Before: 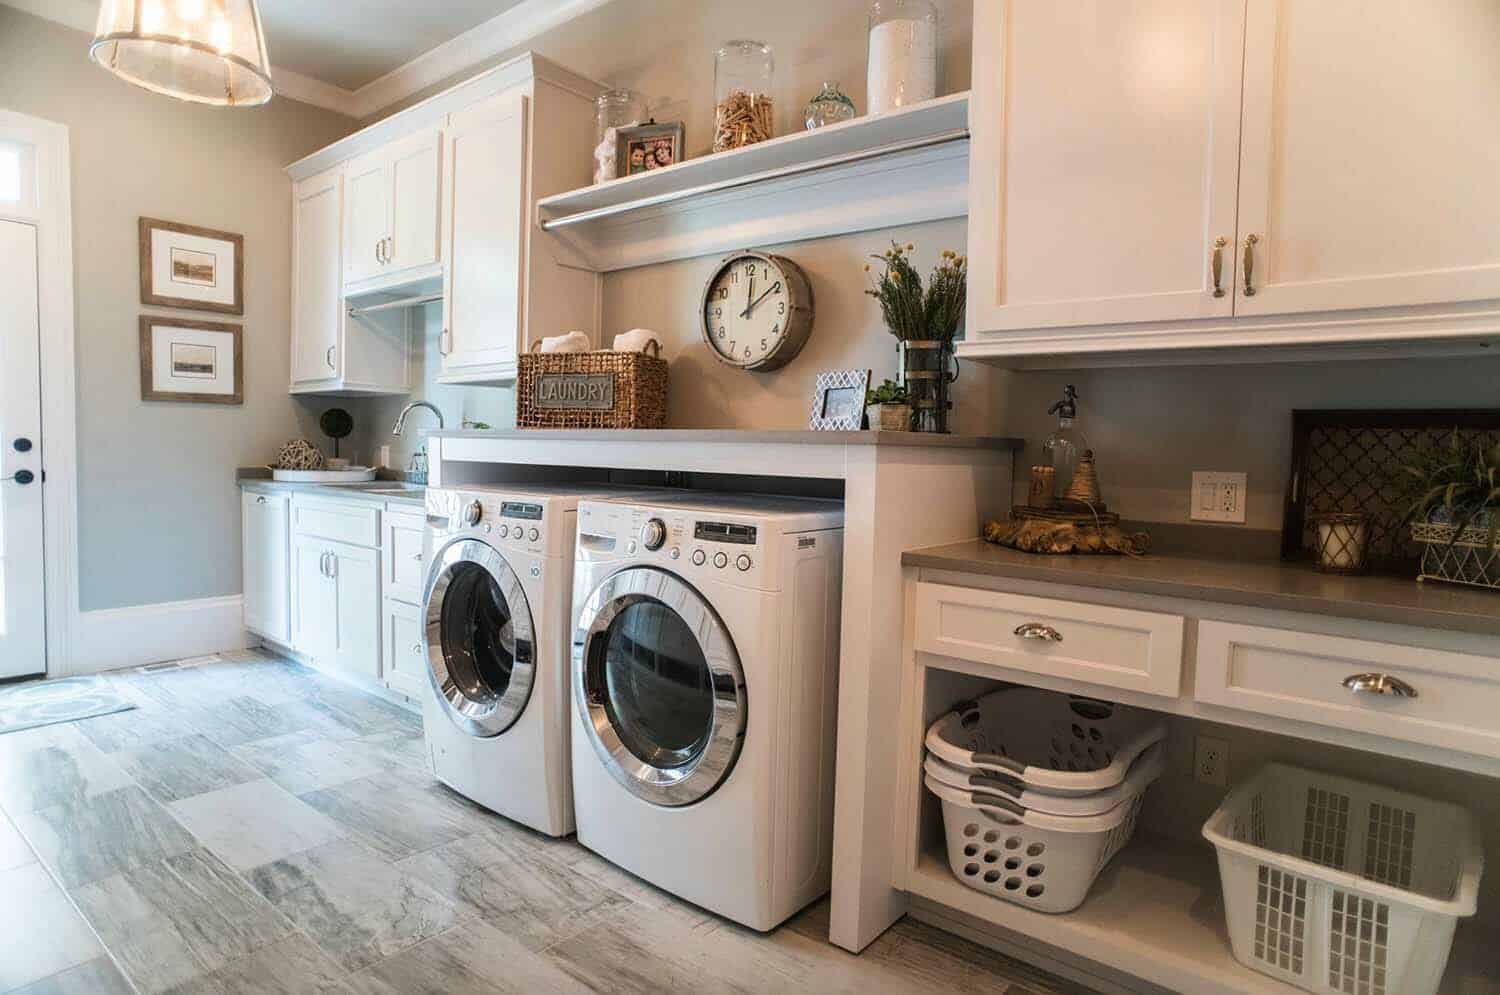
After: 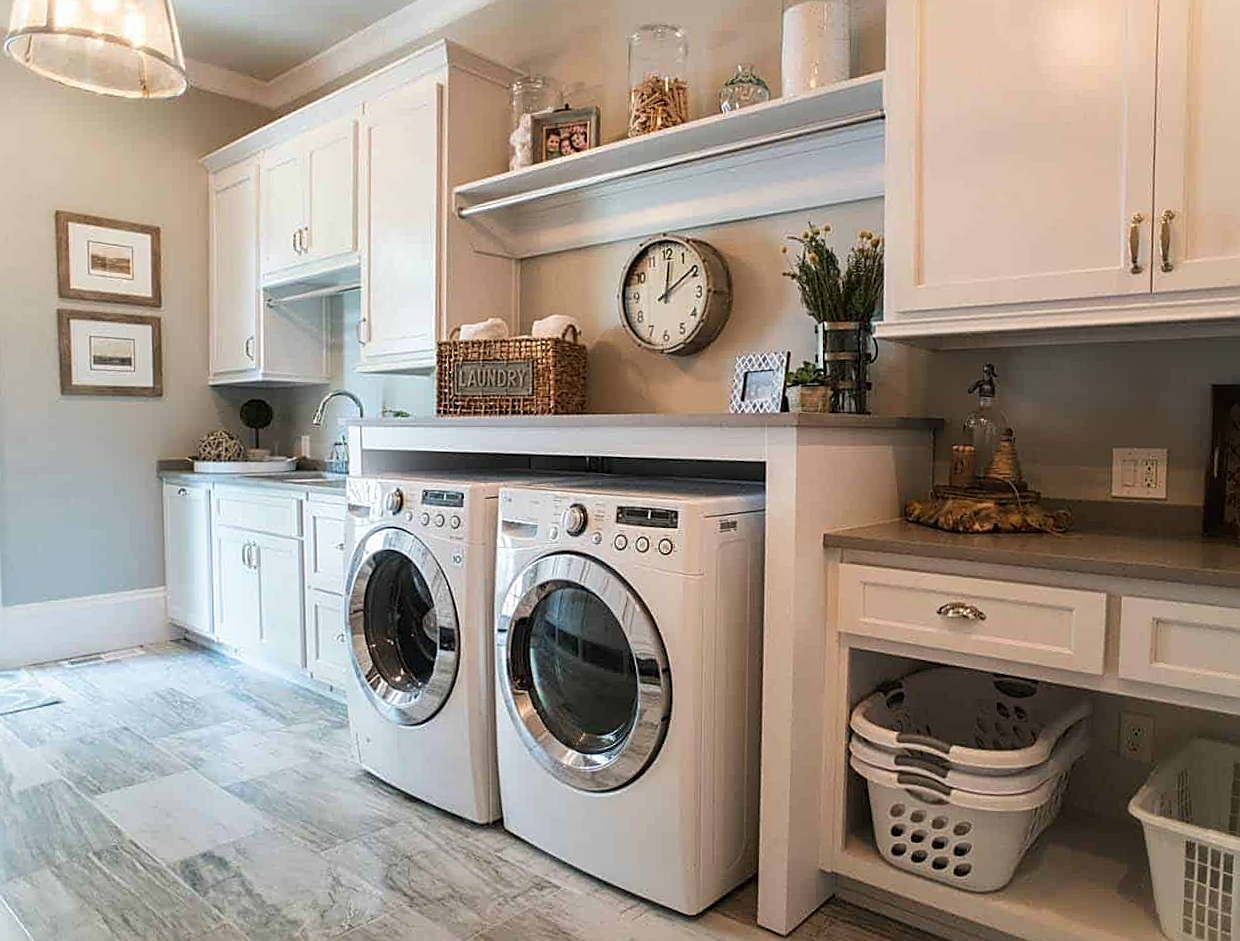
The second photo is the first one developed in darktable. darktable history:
crop and rotate: angle 0.928°, left 4.2%, top 0.455%, right 11.087%, bottom 2.671%
sharpen: on, module defaults
